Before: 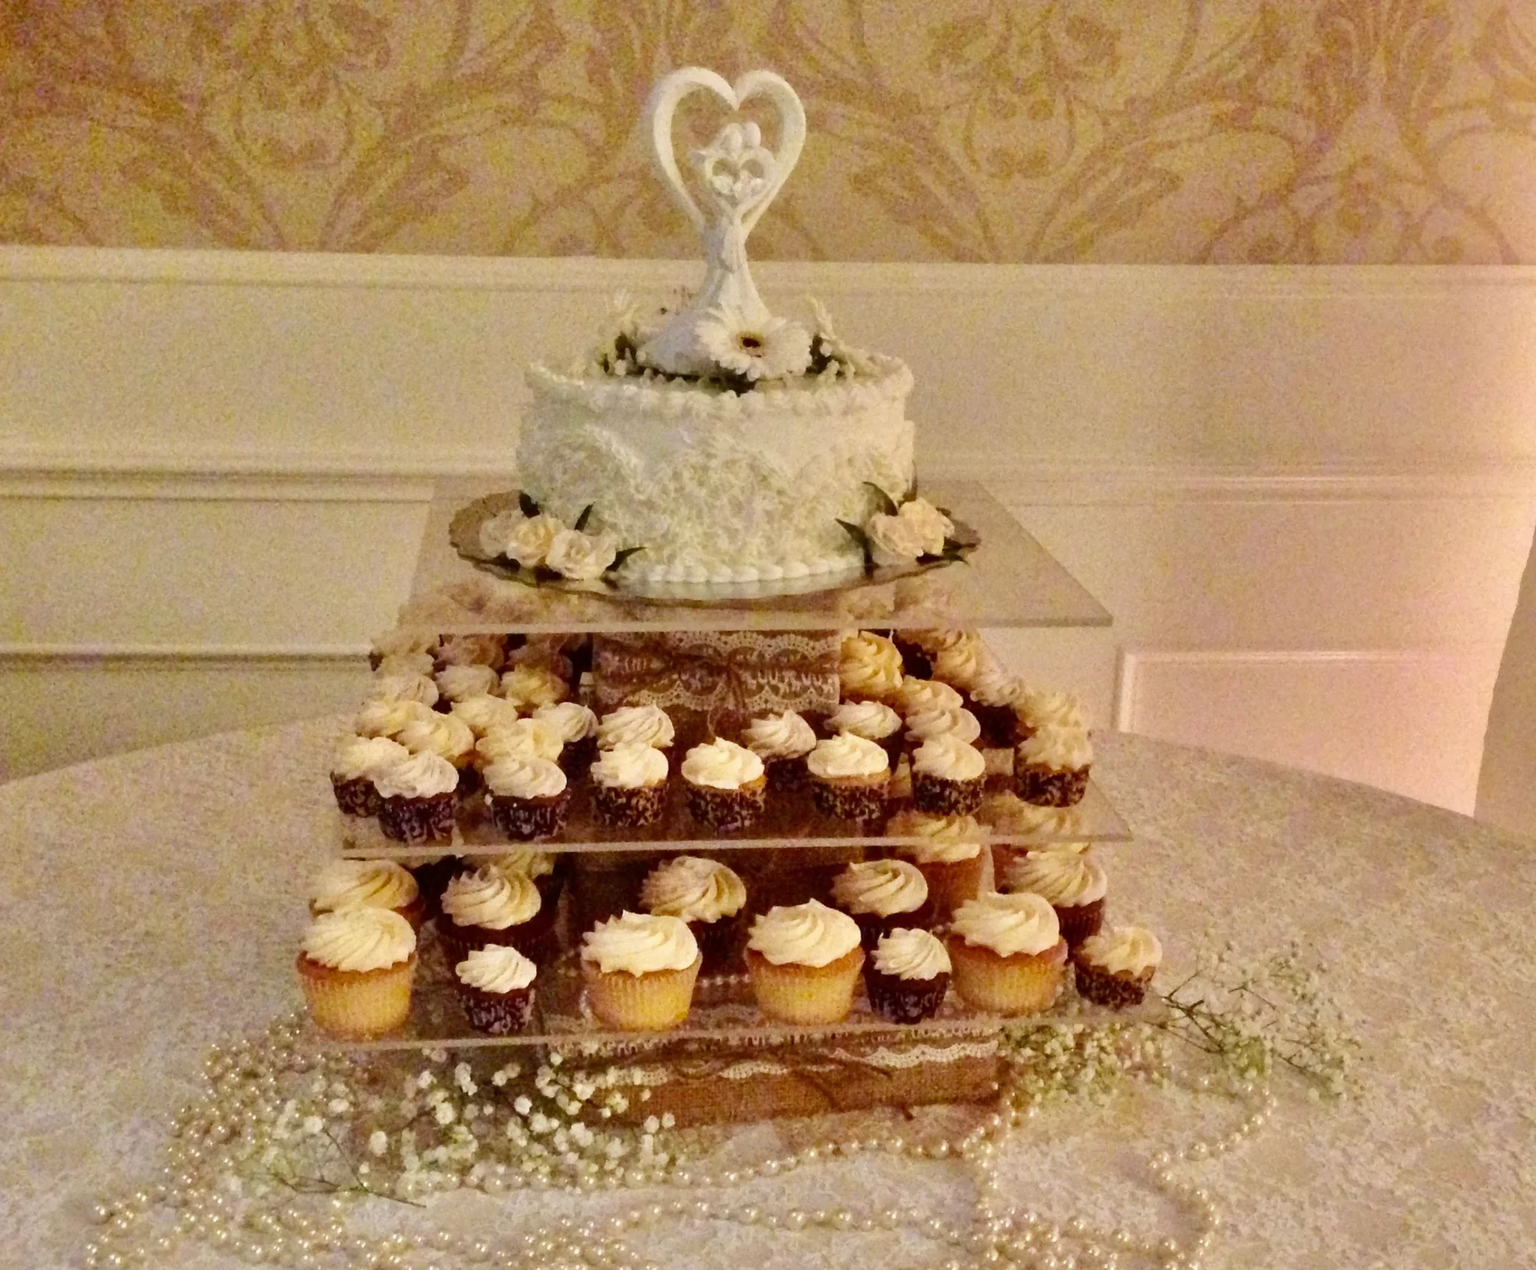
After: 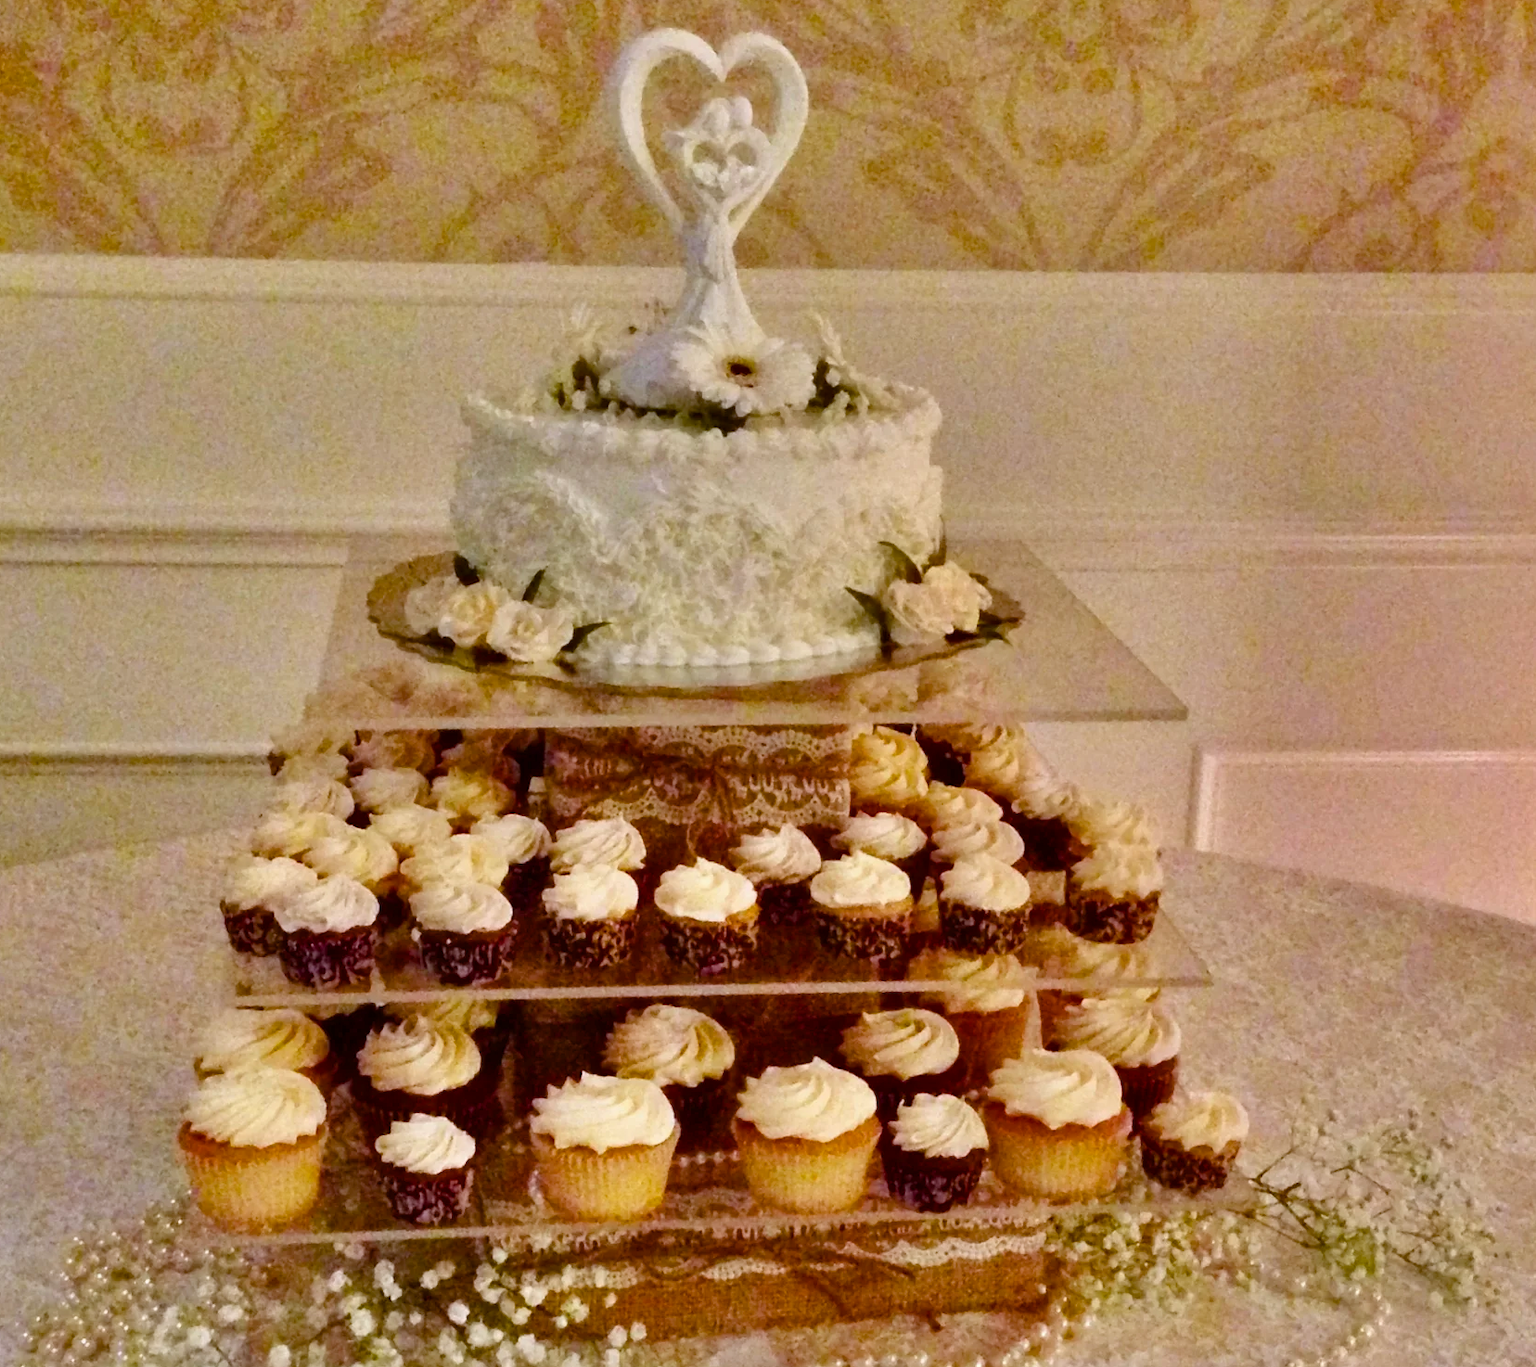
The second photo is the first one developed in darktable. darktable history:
color calibration: illuminant as shot in camera, x 0.358, y 0.373, temperature 4628.91 K
shadows and highlights: shadows 52.52, soften with gaussian
color balance rgb: linear chroma grading › global chroma 6.712%, perceptual saturation grading › global saturation 20%, perceptual saturation grading › highlights -25.853%, perceptual saturation grading › shadows 24.789%, global vibrance 10.004%
crop: left 9.929%, top 3.487%, right 9.207%, bottom 9.447%
